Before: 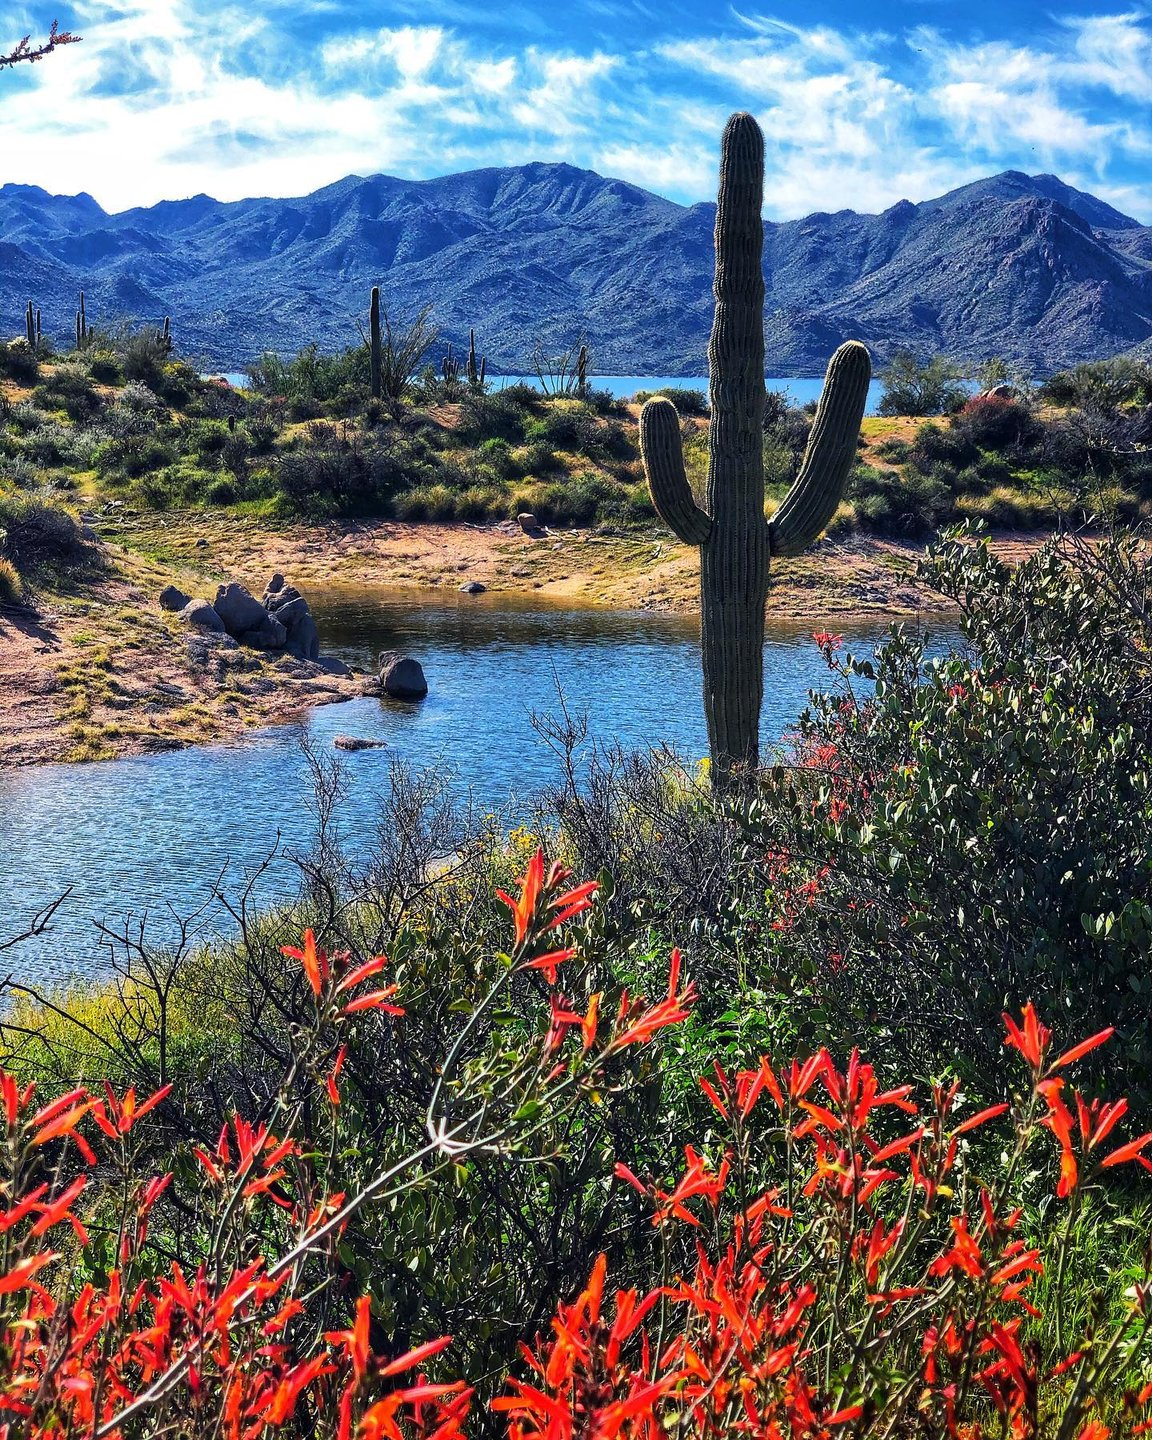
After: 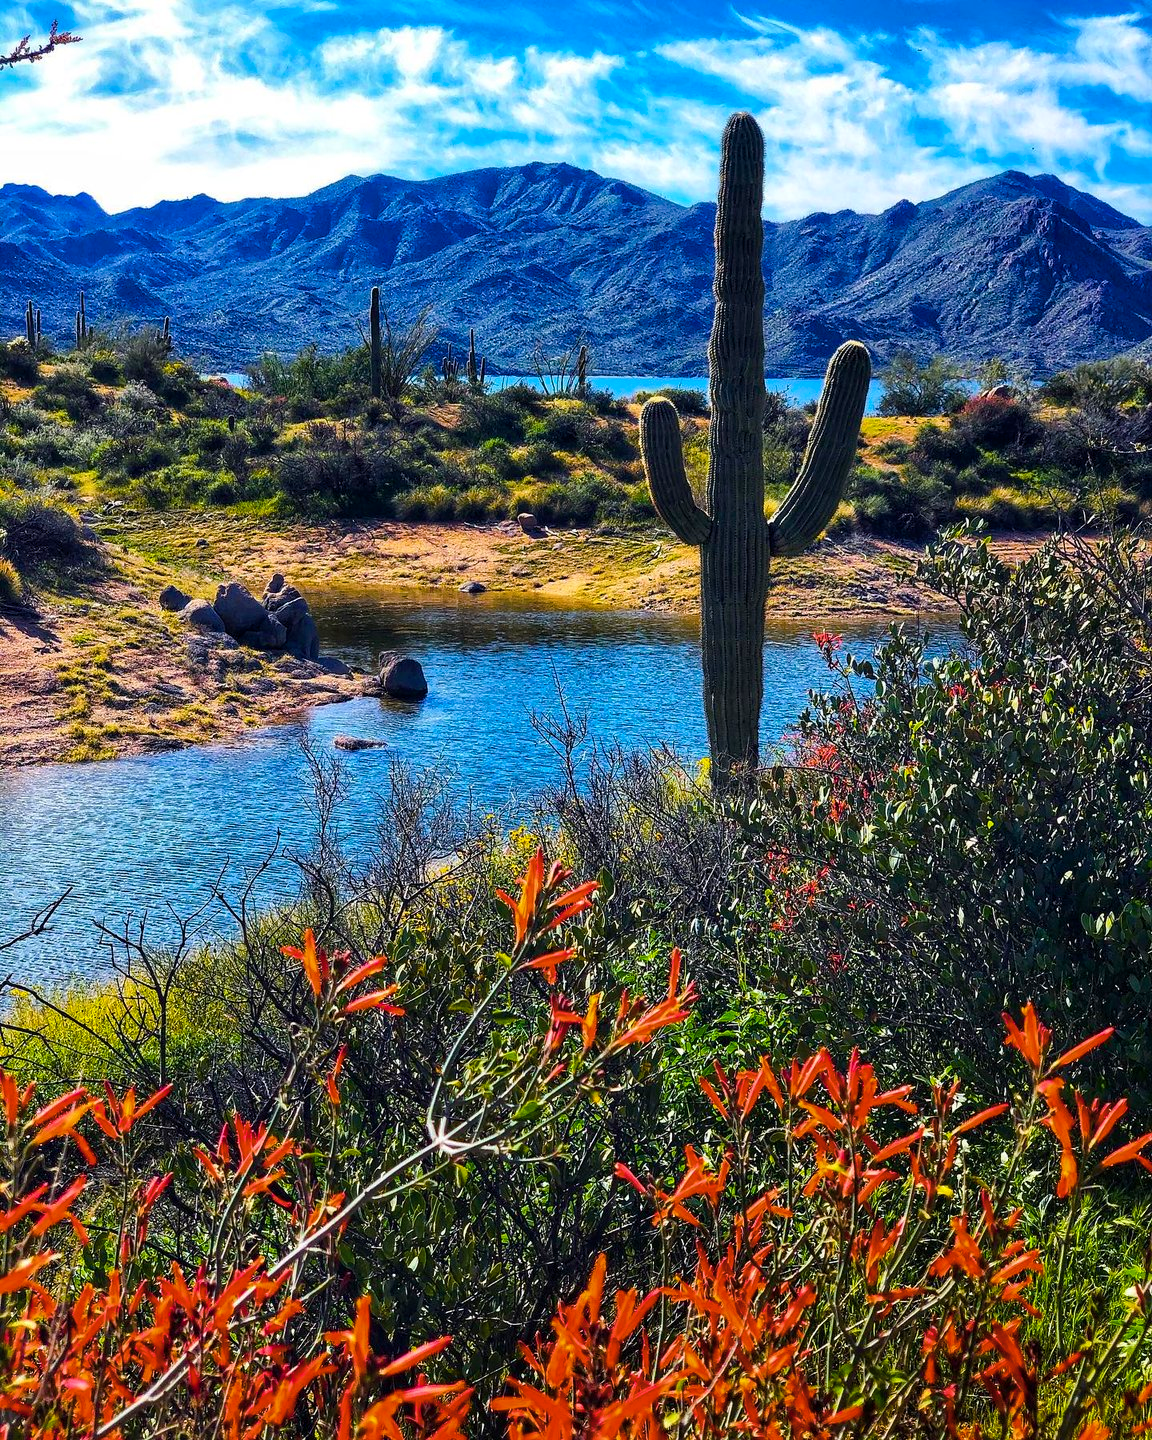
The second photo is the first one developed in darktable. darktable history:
contrast brightness saturation: contrast 0.06, brightness -0.01, saturation -0.23
color balance rgb: linear chroma grading › global chroma 23.15%, perceptual saturation grading › global saturation 28.7%, perceptual saturation grading › mid-tones 12.04%, perceptual saturation grading › shadows 10.19%, global vibrance 22.22%
